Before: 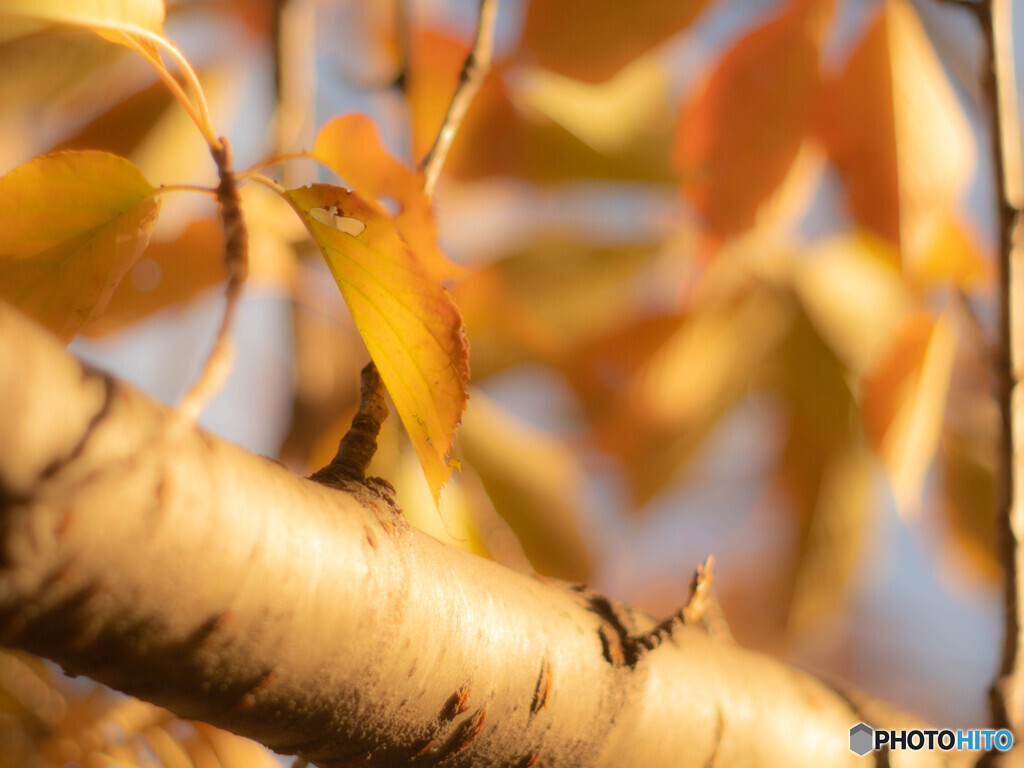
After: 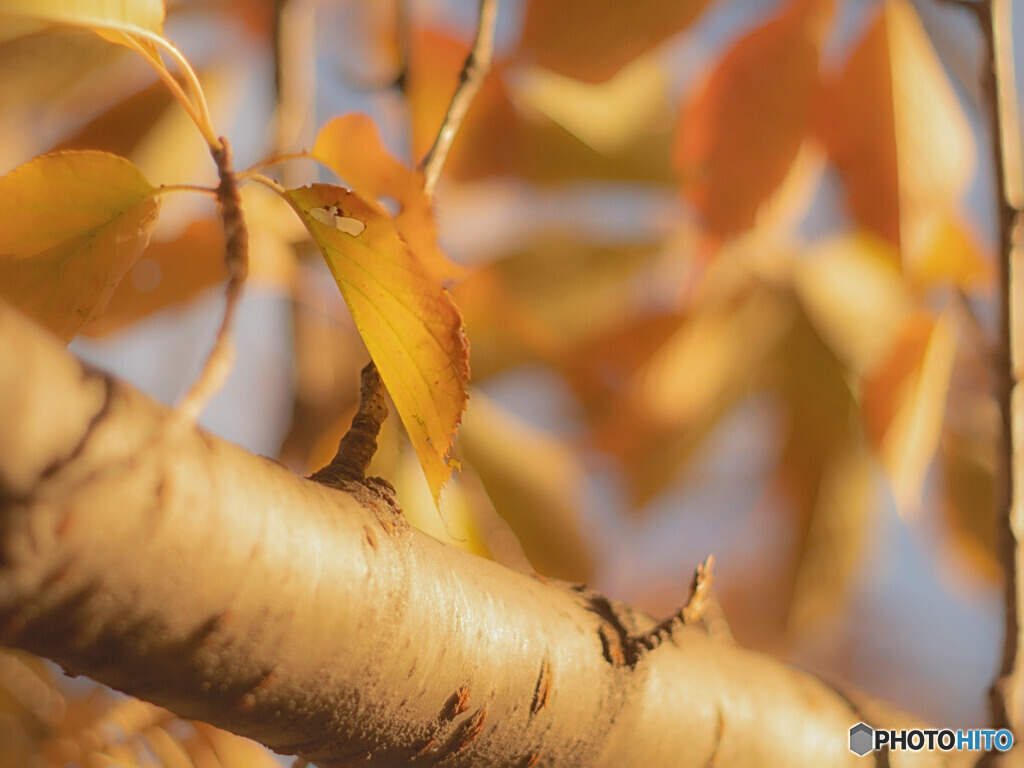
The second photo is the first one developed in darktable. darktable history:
base curve: curves: ch0 [(0, 0) (0.297, 0.298) (1, 1)], preserve colors none
local contrast: detail 110%
contrast brightness saturation: contrast -0.098, saturation -0.104
sharpen: radius 2.536, amount 0.629
shadows and highlights: on, module defaults
